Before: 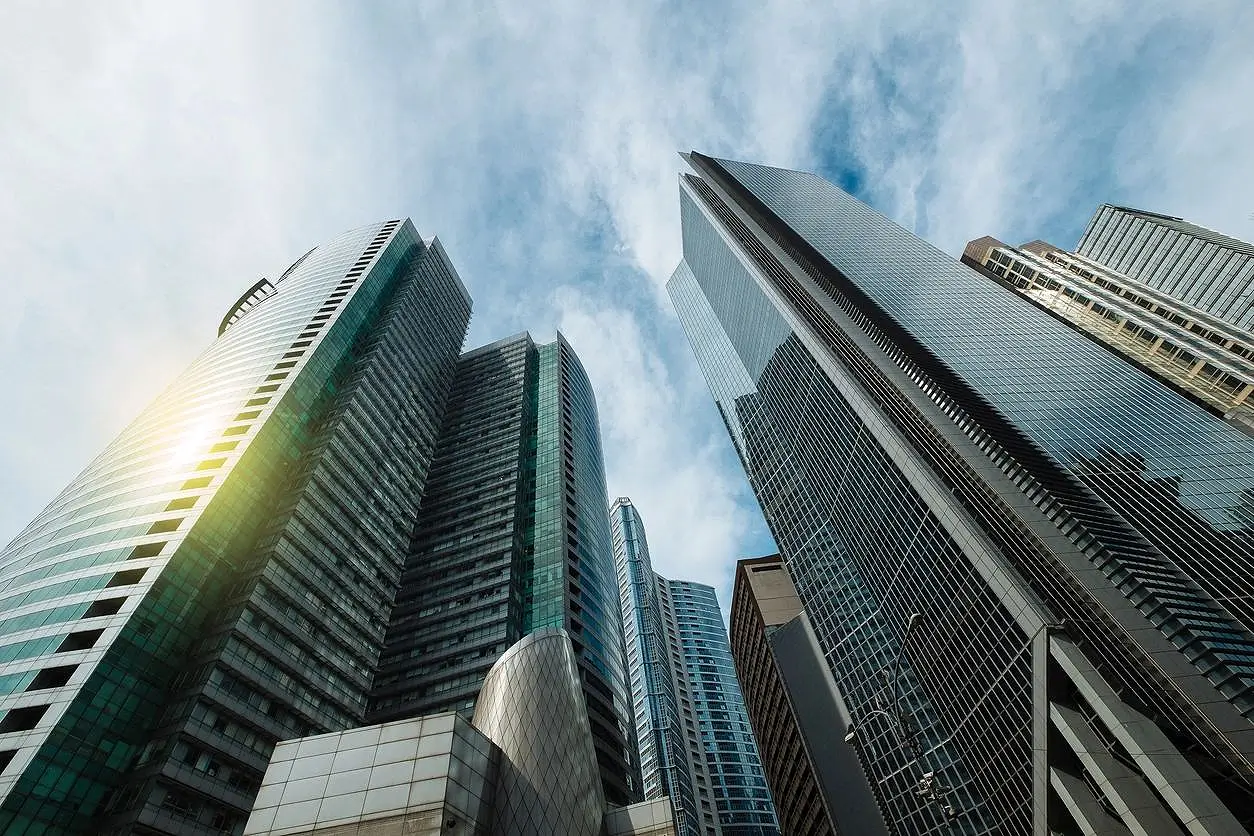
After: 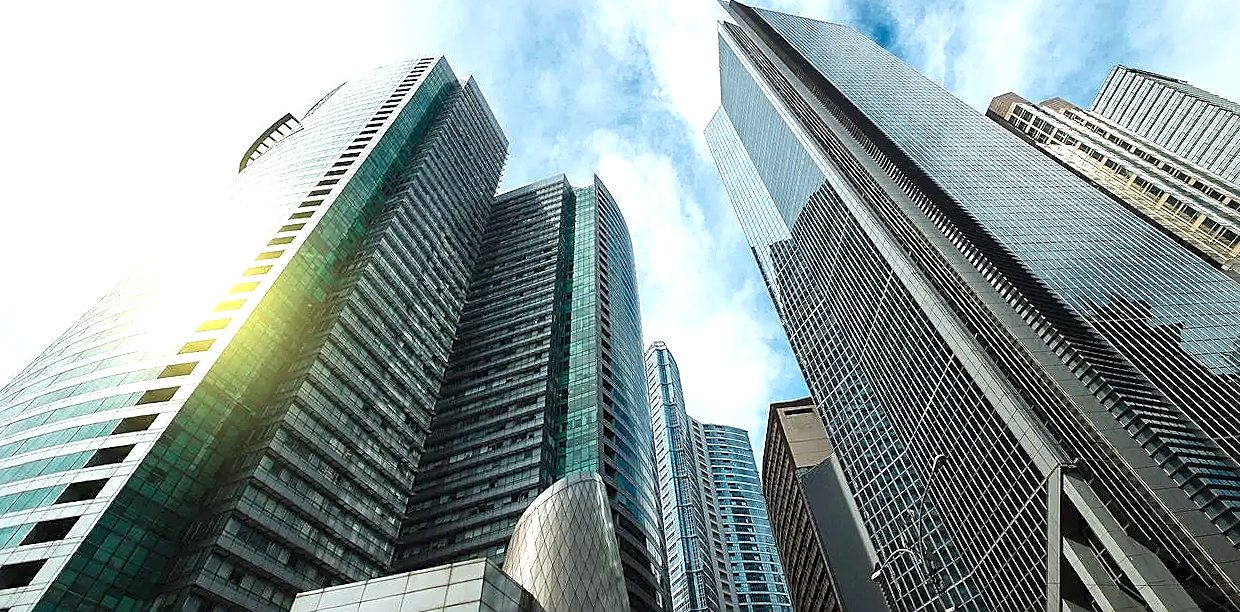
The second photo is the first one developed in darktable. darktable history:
rotate and perspective: rotation 0.679°, lens shift (horizontal) 0.136, crop left 0.009, crop right 0.991, crop top 0.078, crop bottom 0.95
exposure: black level correction 0, exposure 0.7 EV, compensate exposure bias true, compensate highlight preservation false
sharpen: on, module defaults
crop and rotate: top 15.774%, bottom 5.506%
